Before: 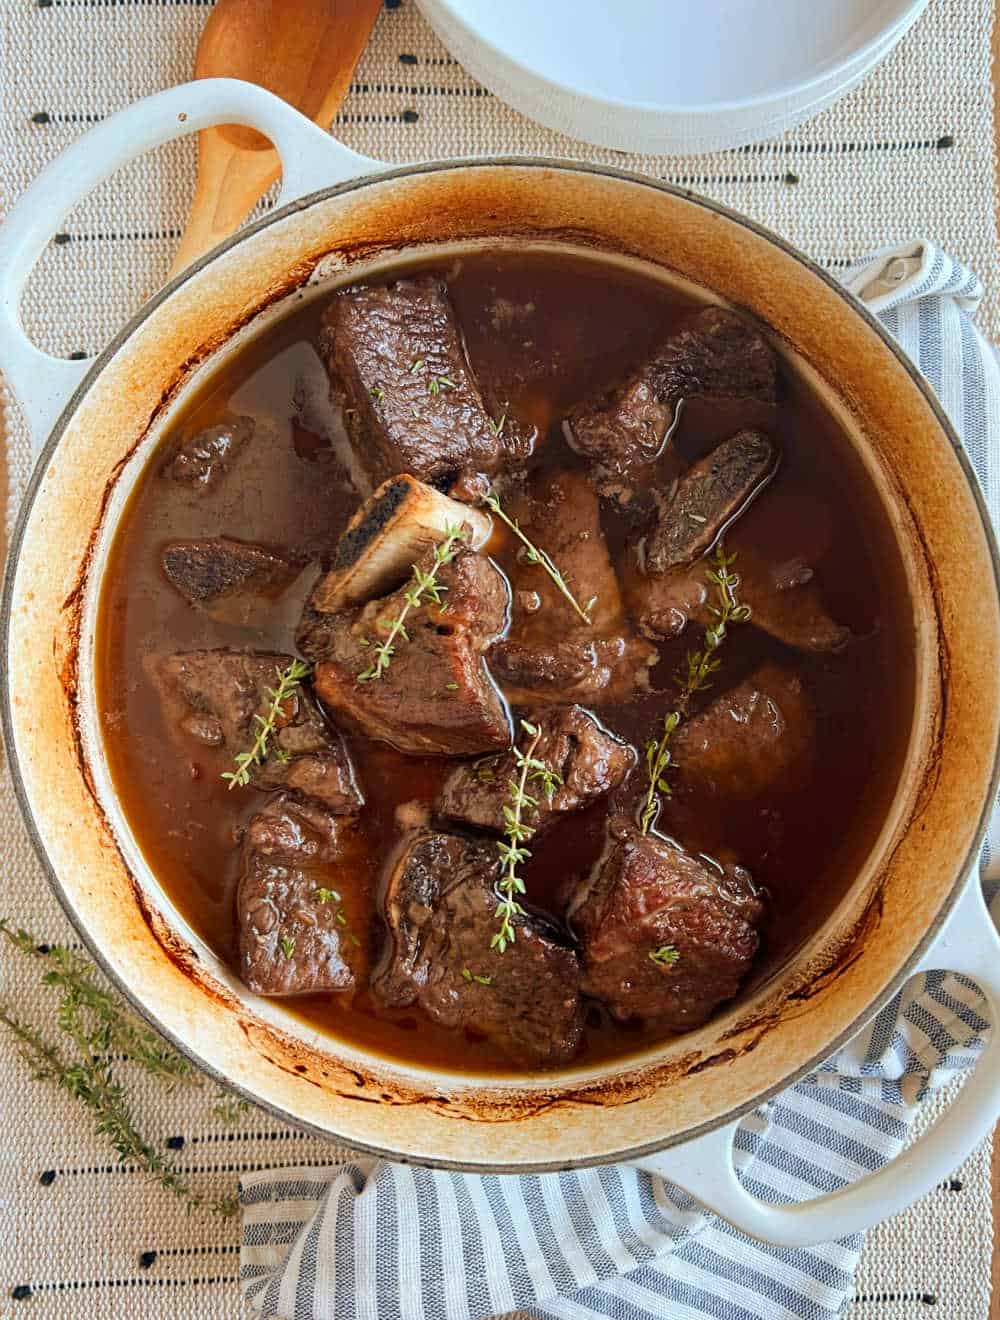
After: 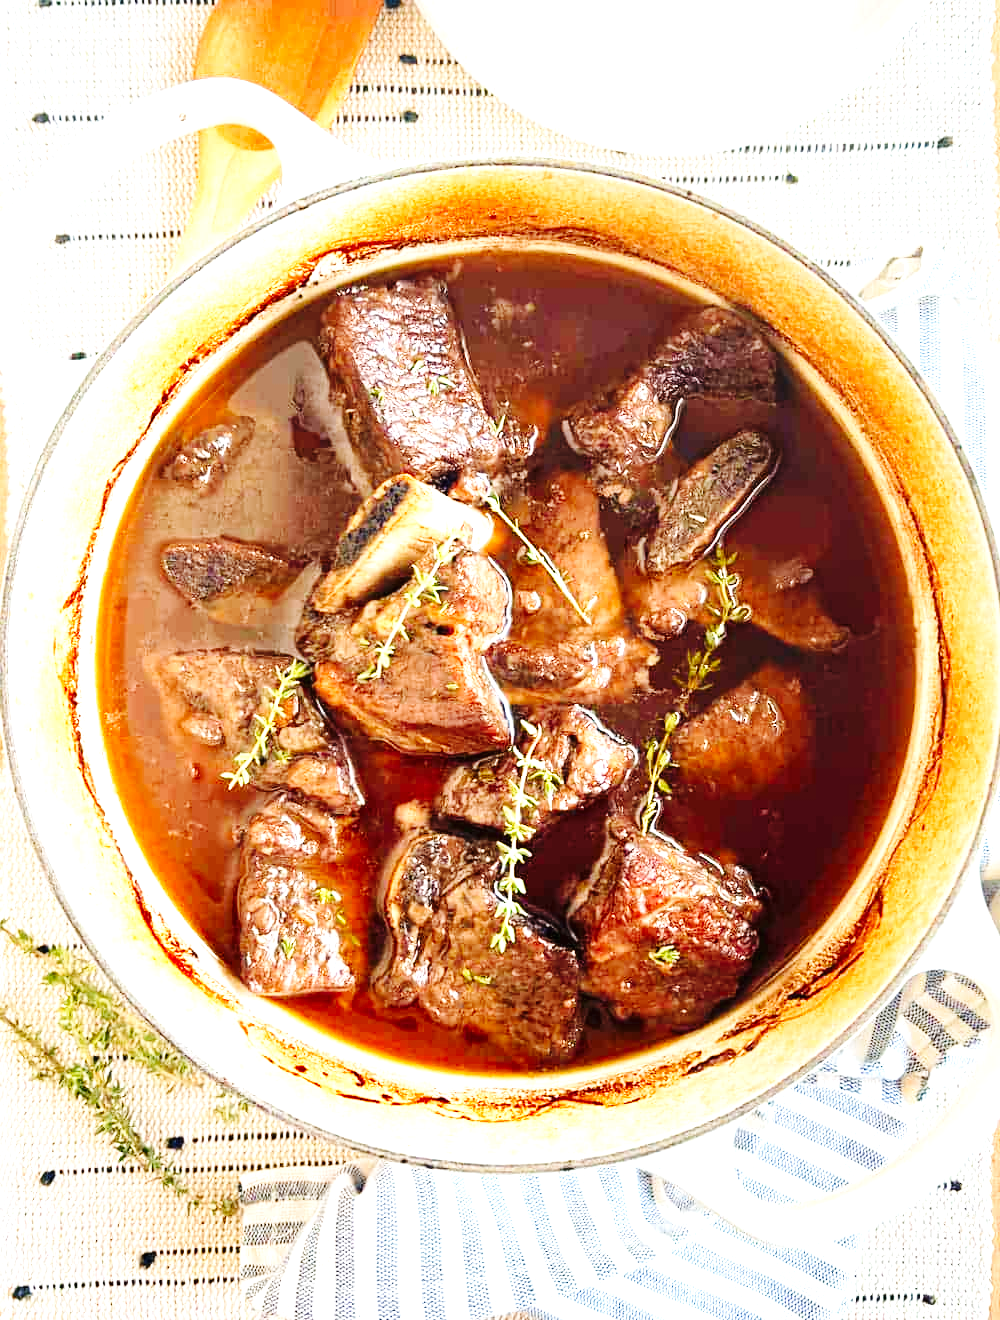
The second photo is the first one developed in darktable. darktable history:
exposure: black level correction 0, exposure 1.5 EV, compensate exposure bias true, compensate highlight preservation false
base curve: curves: ch0 [(0, 0) (0.036, 0.025) (0.121, 0.166) (0.206, 0.329) (0.605, 0.79) (1, 1)], preserve colors none
